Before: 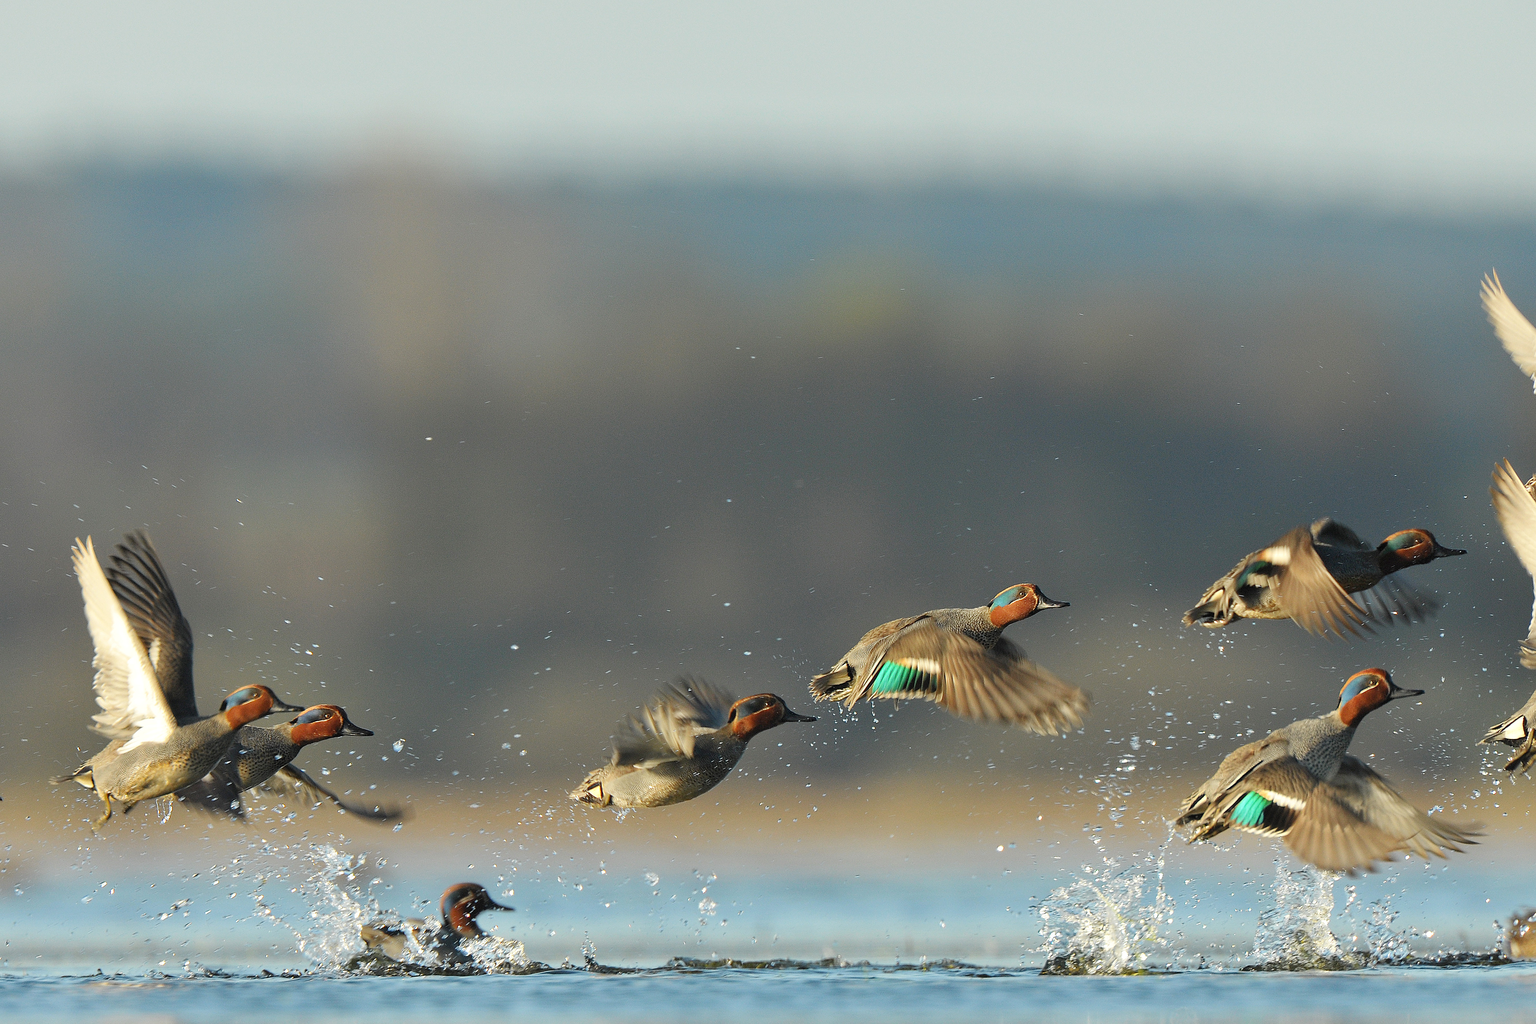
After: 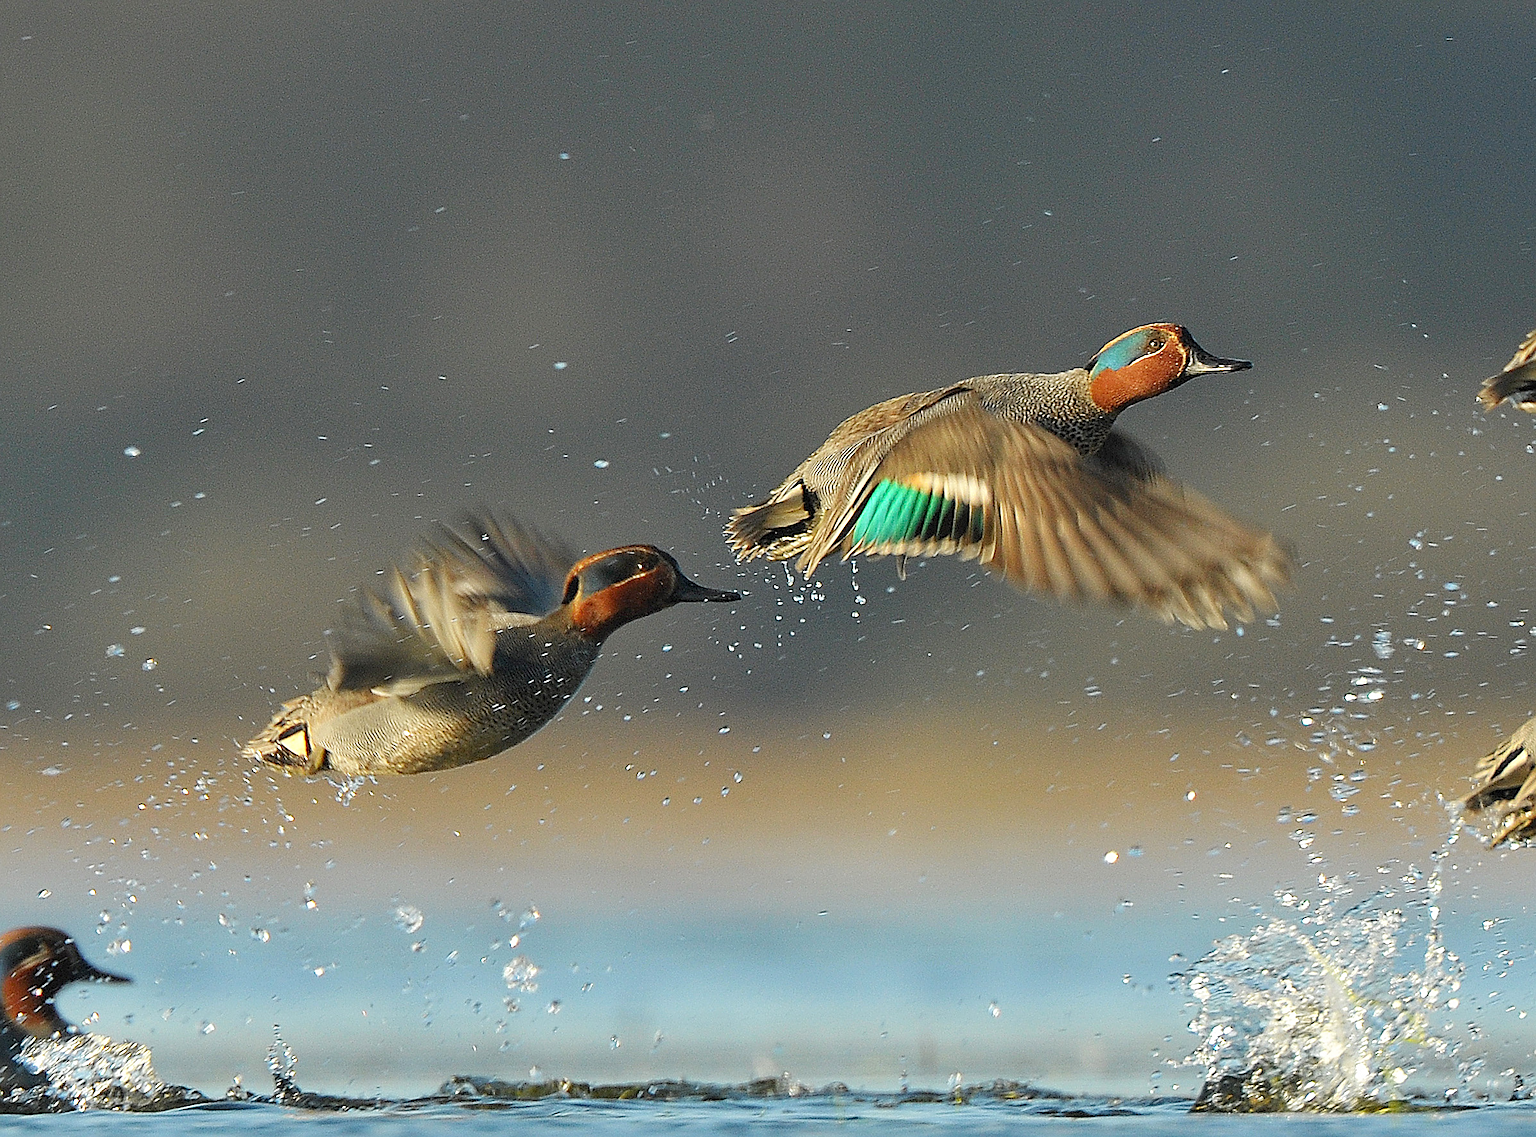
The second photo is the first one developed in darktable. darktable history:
crop: left 29.253%, top 41.353%, right 21.112%, bottom 3.5%
sharpen: on, module defaults
color correction: highlights b* 0.011, saturation 1.06
